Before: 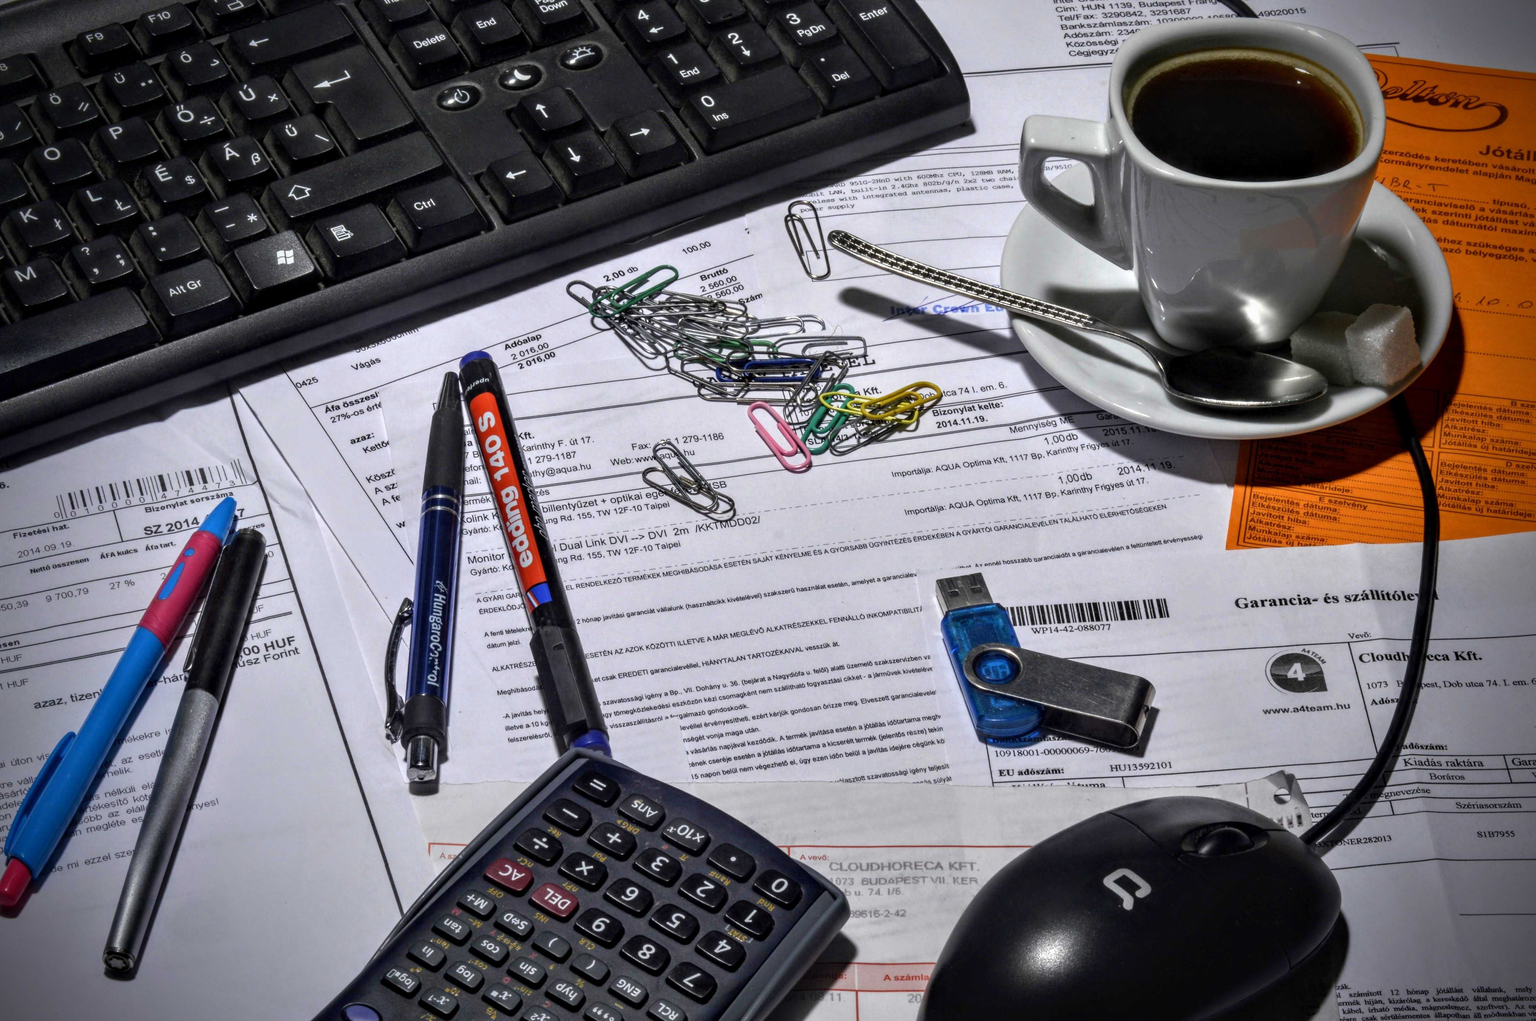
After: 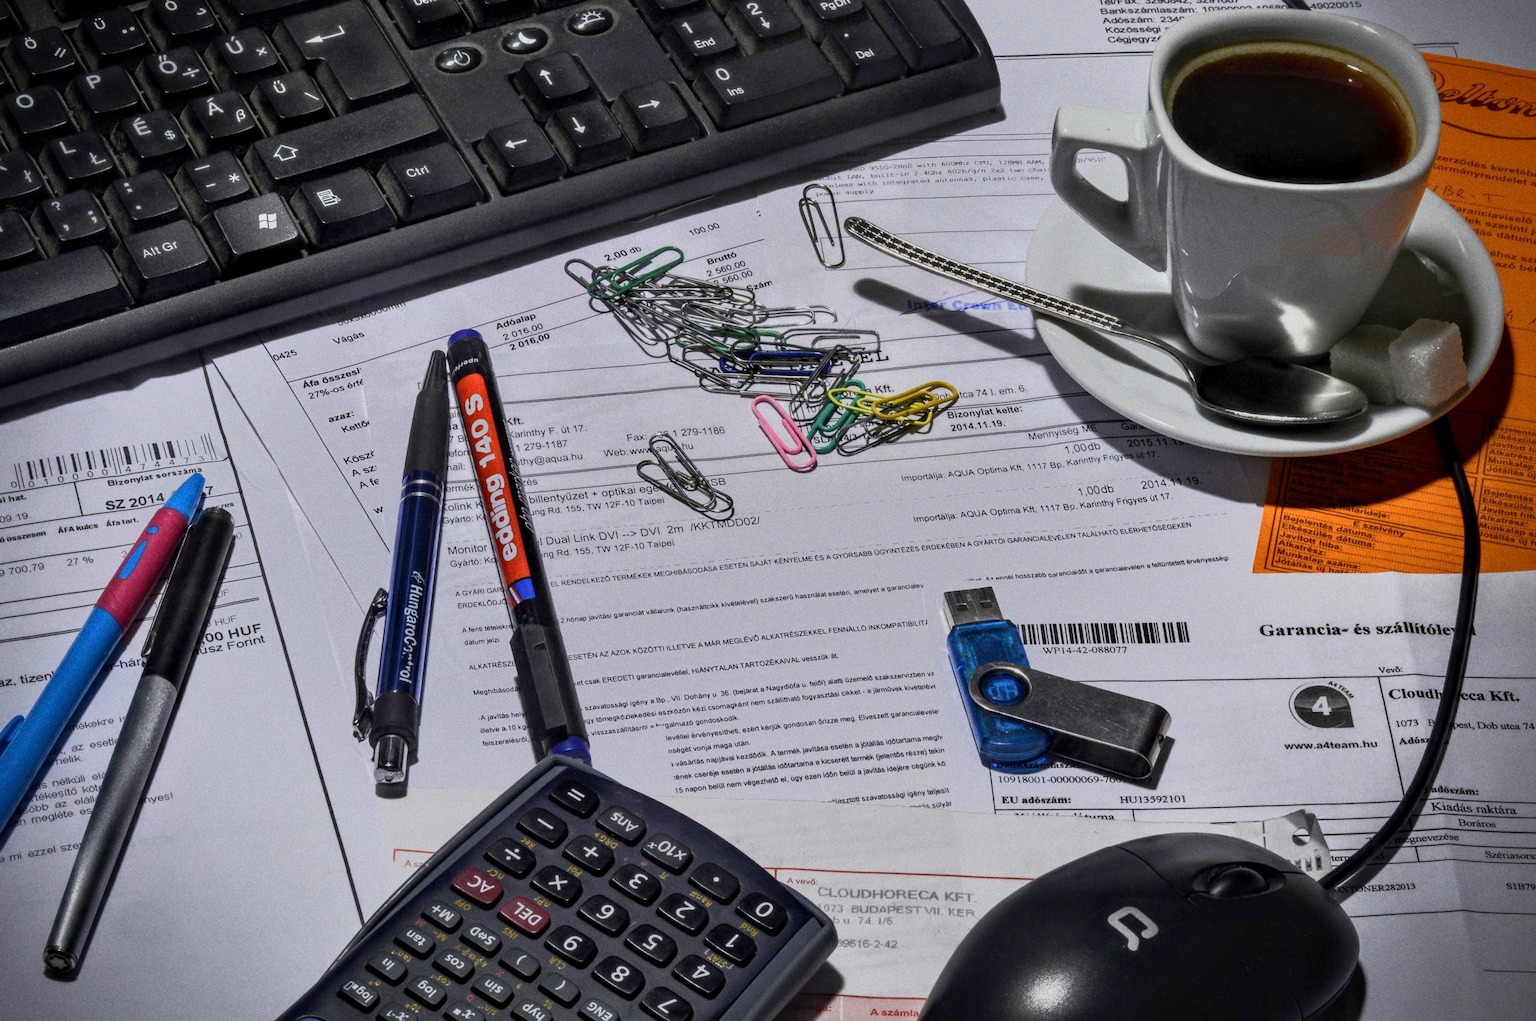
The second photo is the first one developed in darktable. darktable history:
tone equalizer: -7 EV -0.63 EV, -6 EV 1 EV, -5 EV -0.45 EV, -4 EV 0.43 EV, -3 EV 0.41 EV, -2 EV 0.15 EV, -1 EV -0.15 EV, +0 EV -0.39 EV, smoothing diameter 25%, edges refinement/feathering 10, preserve details guided filter
crop and rotate: angle -2.38°
base curve: curves: ch0 [(0, 0) (0.989, 0.992)], preserve colors none
grain: on, module defaults
